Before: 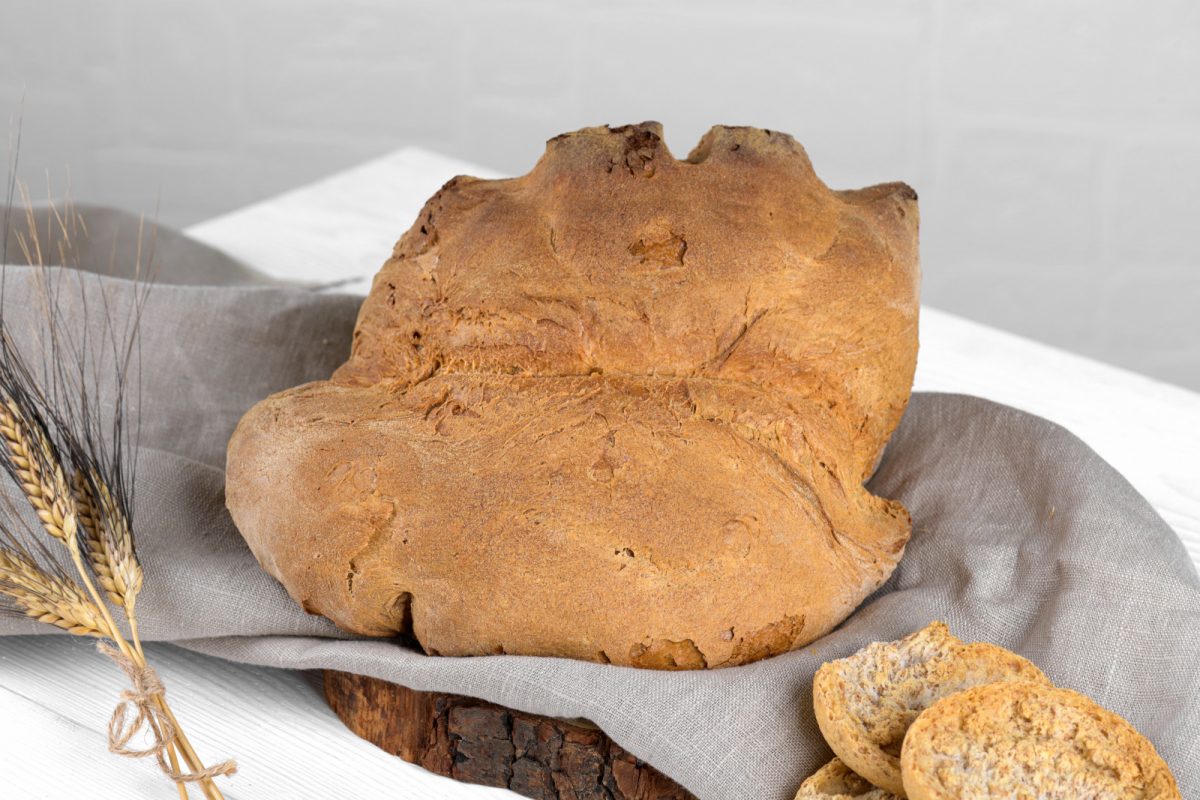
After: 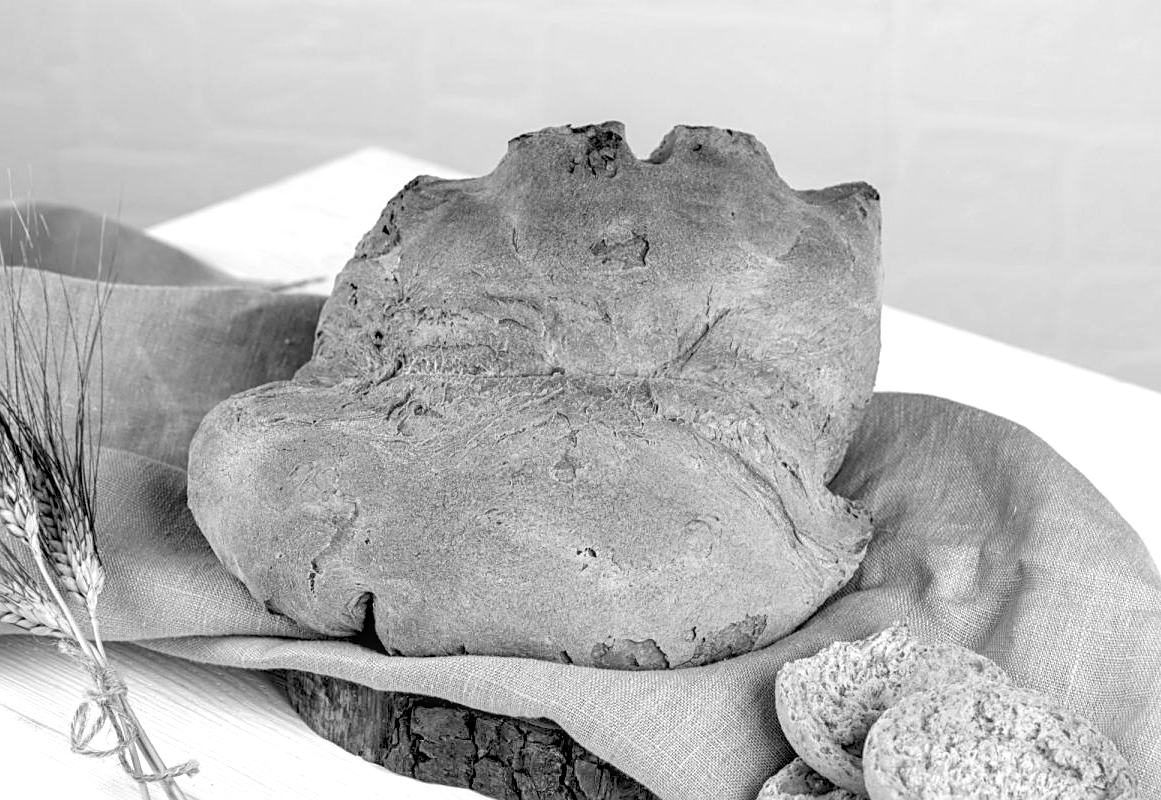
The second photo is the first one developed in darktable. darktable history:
white balance: red 1.029, blue 0.92
sharpen: on, module defaults
crop and rotate: left 3.238%
monochrome: on, module defaults
rgb levels: levels [[0.013, 0.434, 0.89], [0, 0.5, 1], [0, 0.5, 1]]
local contrast: on, module defaults
contrast brightness saturation: contrast 0.05
